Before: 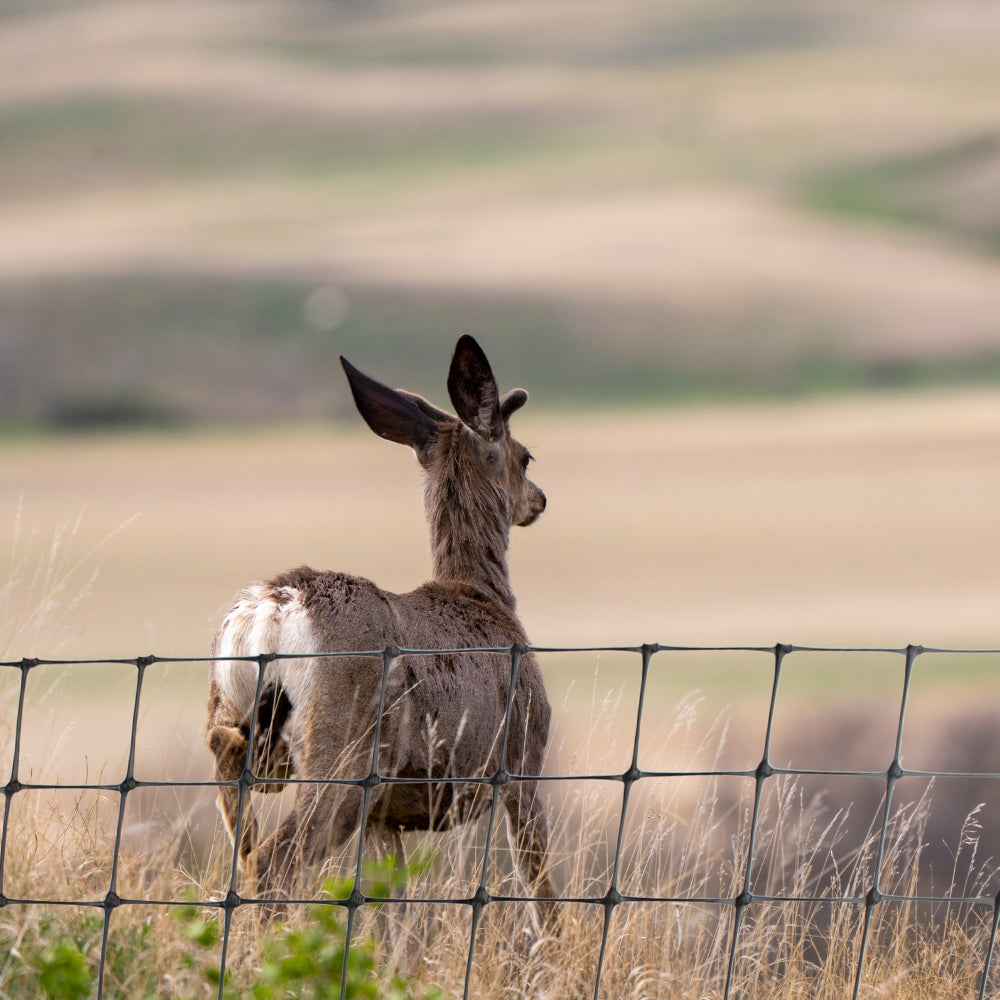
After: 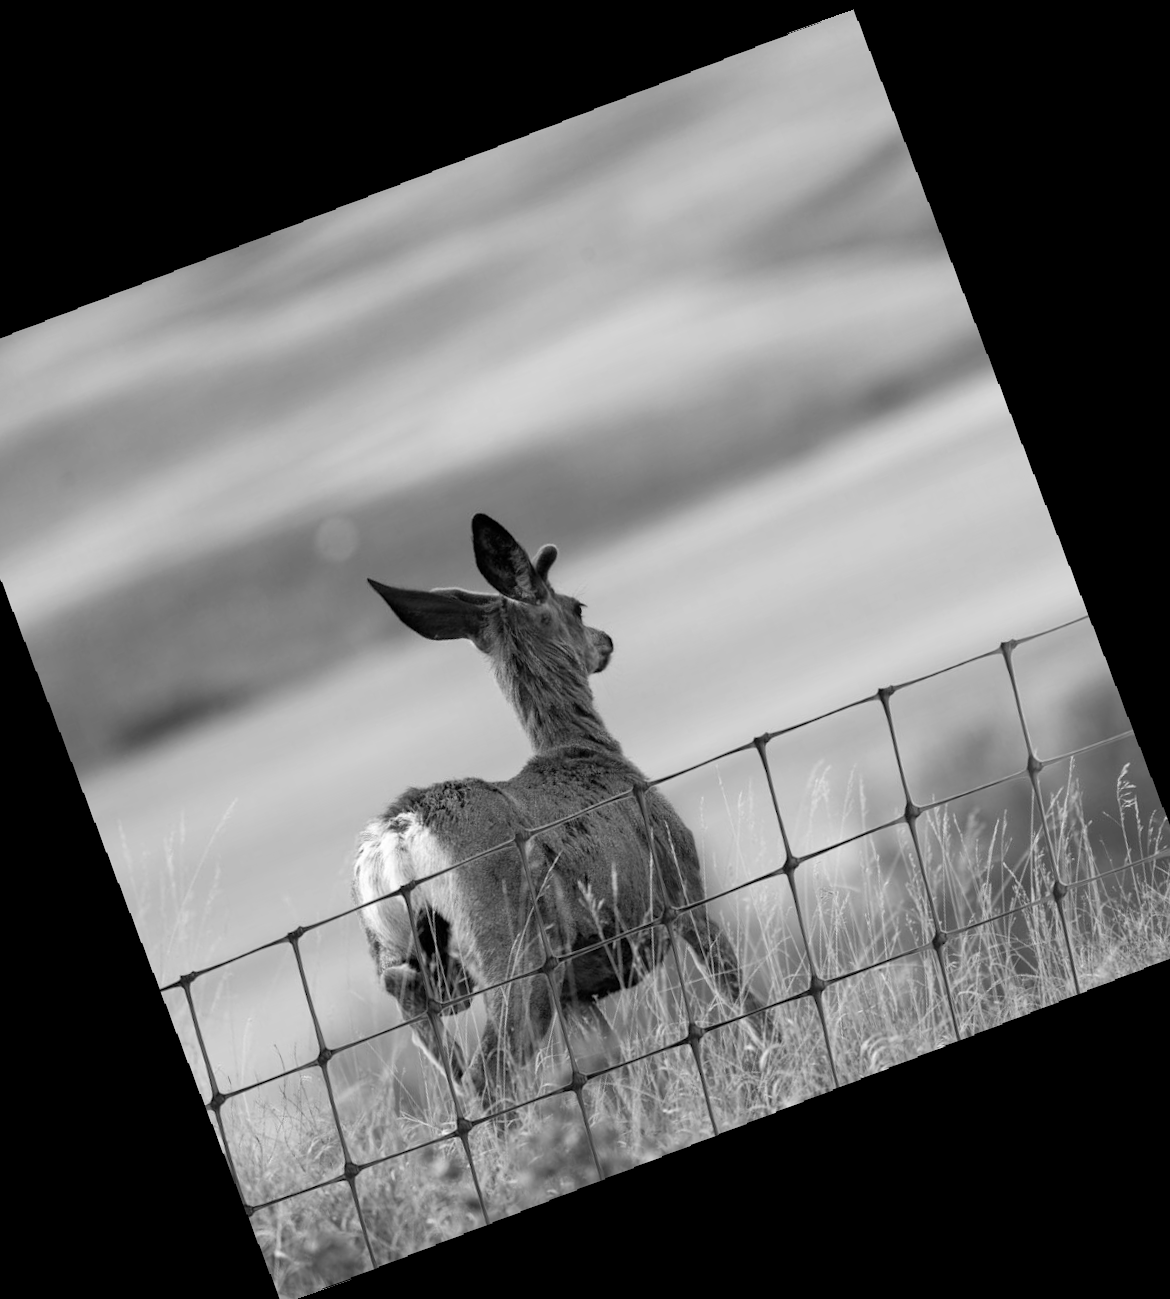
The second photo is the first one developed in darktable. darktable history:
rotate and perspective: rotation -1.77°, lens shift (horizontal) 0.004, automatic cropping off
monochrome: on, module defaults
crop and rotate: angle 19.43°, left 6.812%, right 4.125%, bottom 1.087%
exposure: exposure 0 EV, compensate highlight preservation false
